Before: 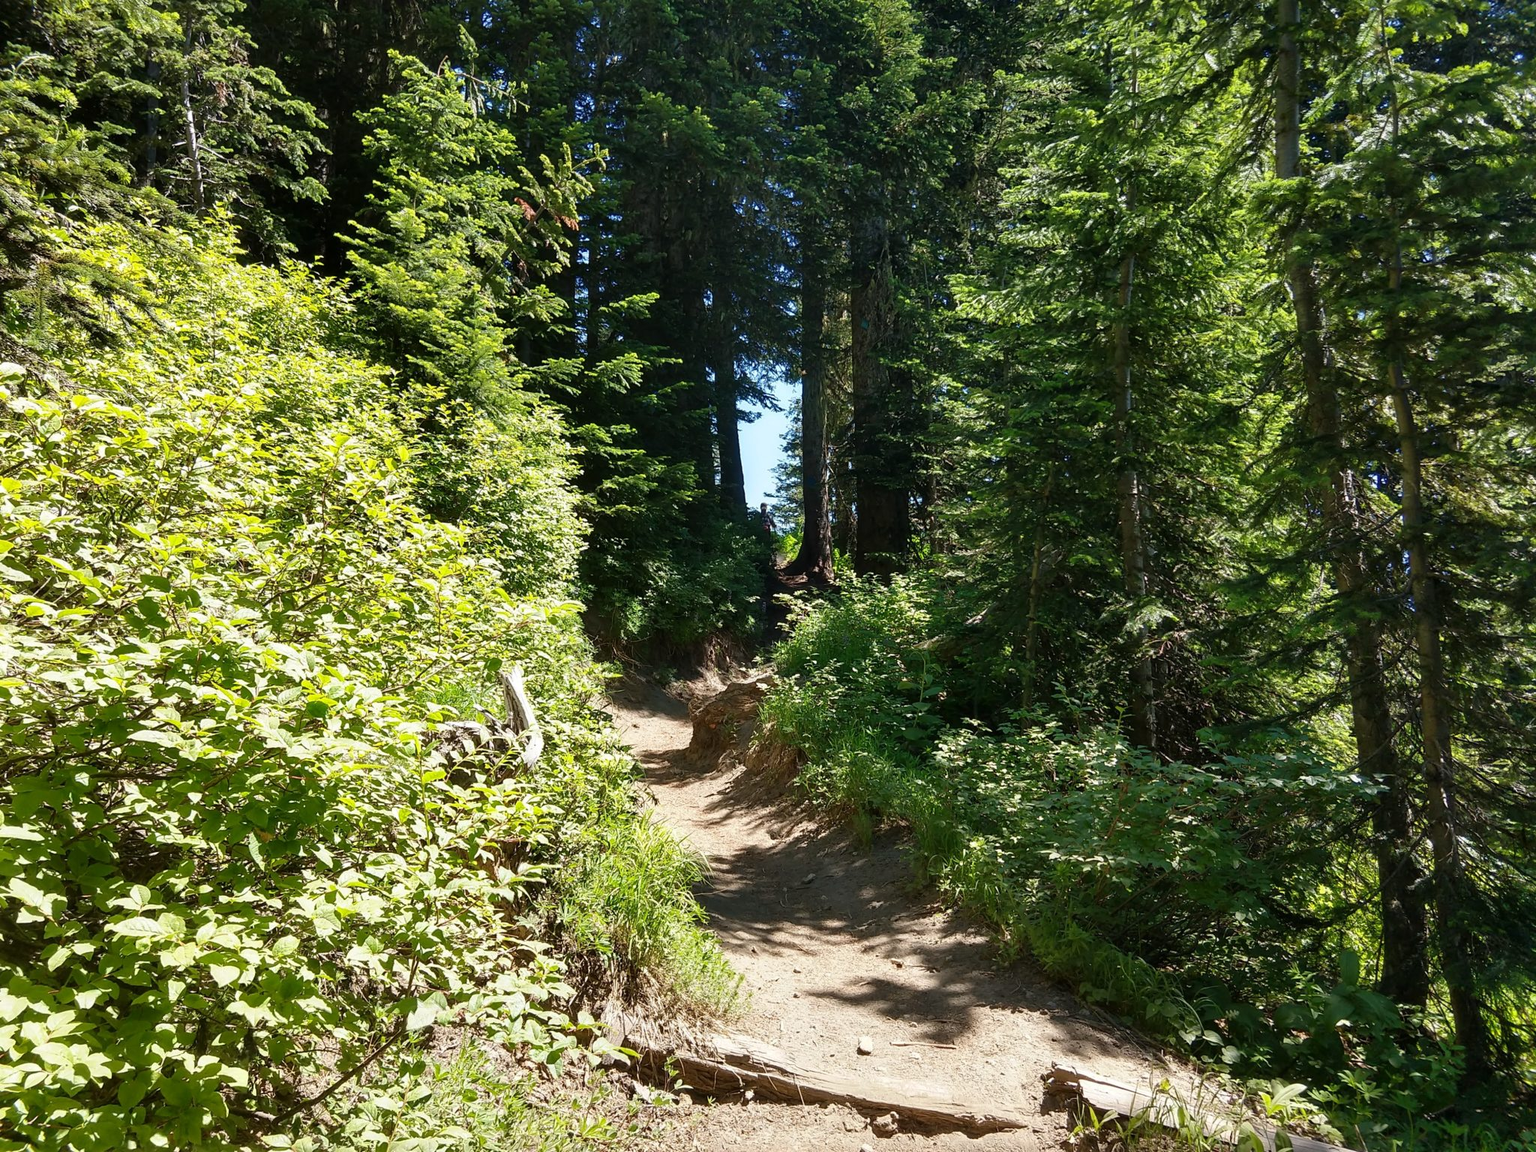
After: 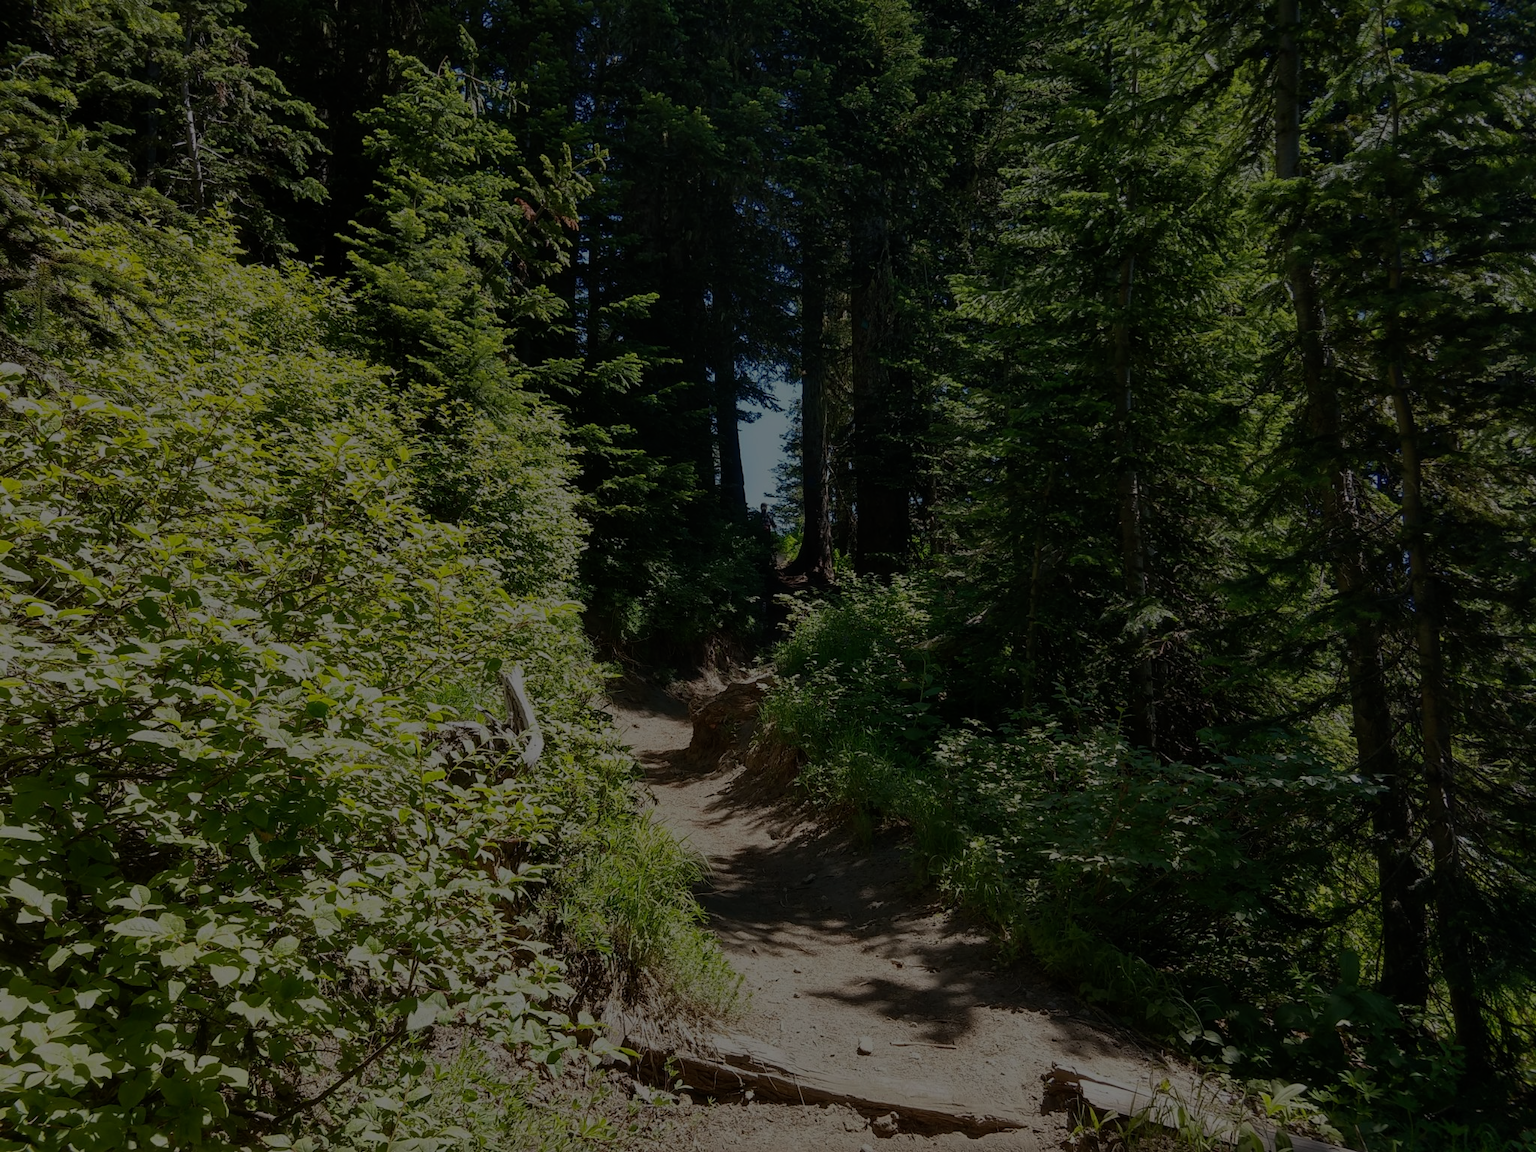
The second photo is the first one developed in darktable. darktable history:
tone equalizer: edges refinement/feathering 500, mask exposure compensation -1.57 EV, preserve details guided filter
exposure: exposure -2.355 EV, compensate highlight preservation false
